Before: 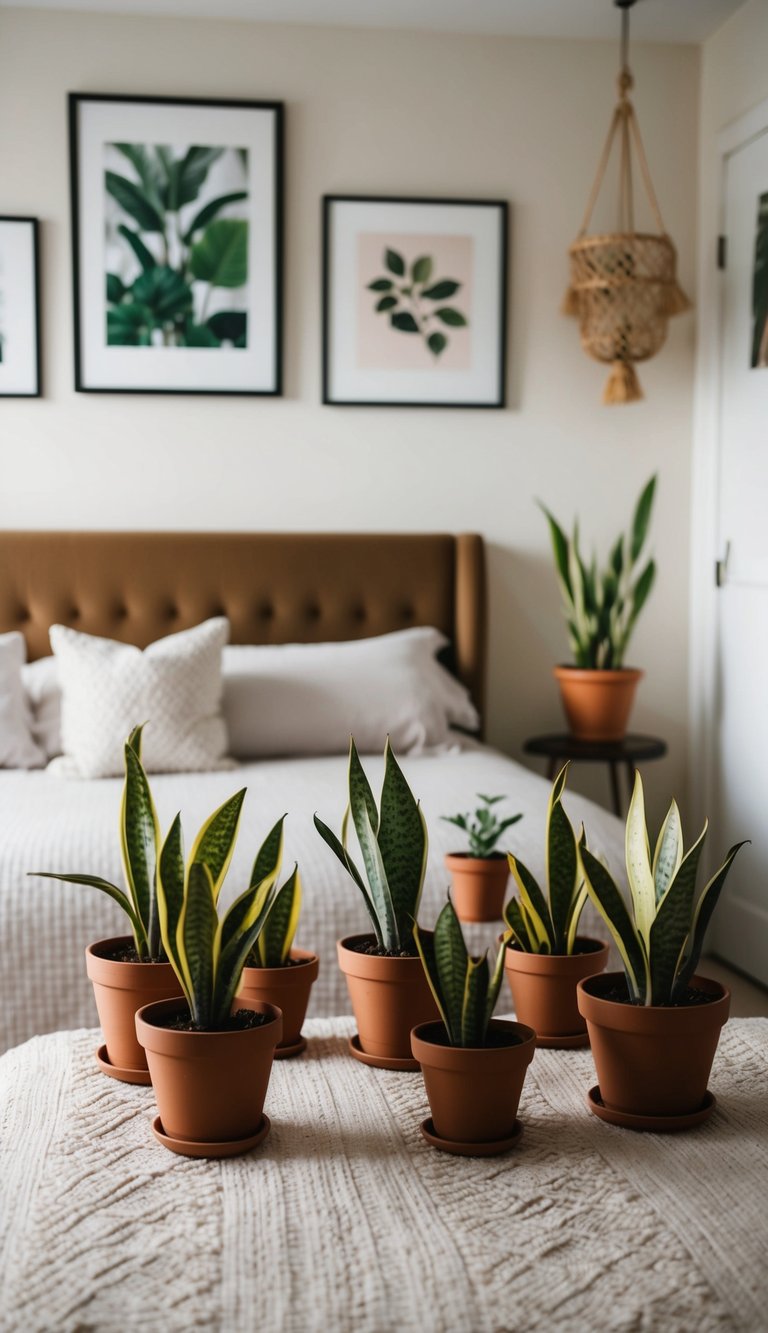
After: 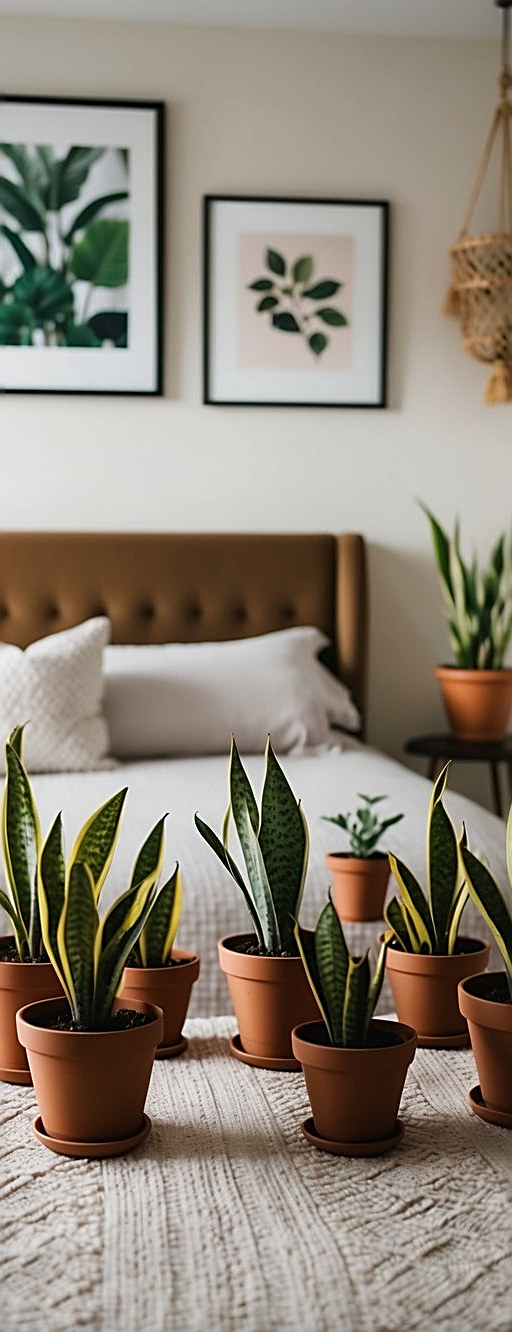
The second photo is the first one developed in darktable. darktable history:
sharpen: amount 0.901
crop and rotate: left 15.546%, right 17.787%
